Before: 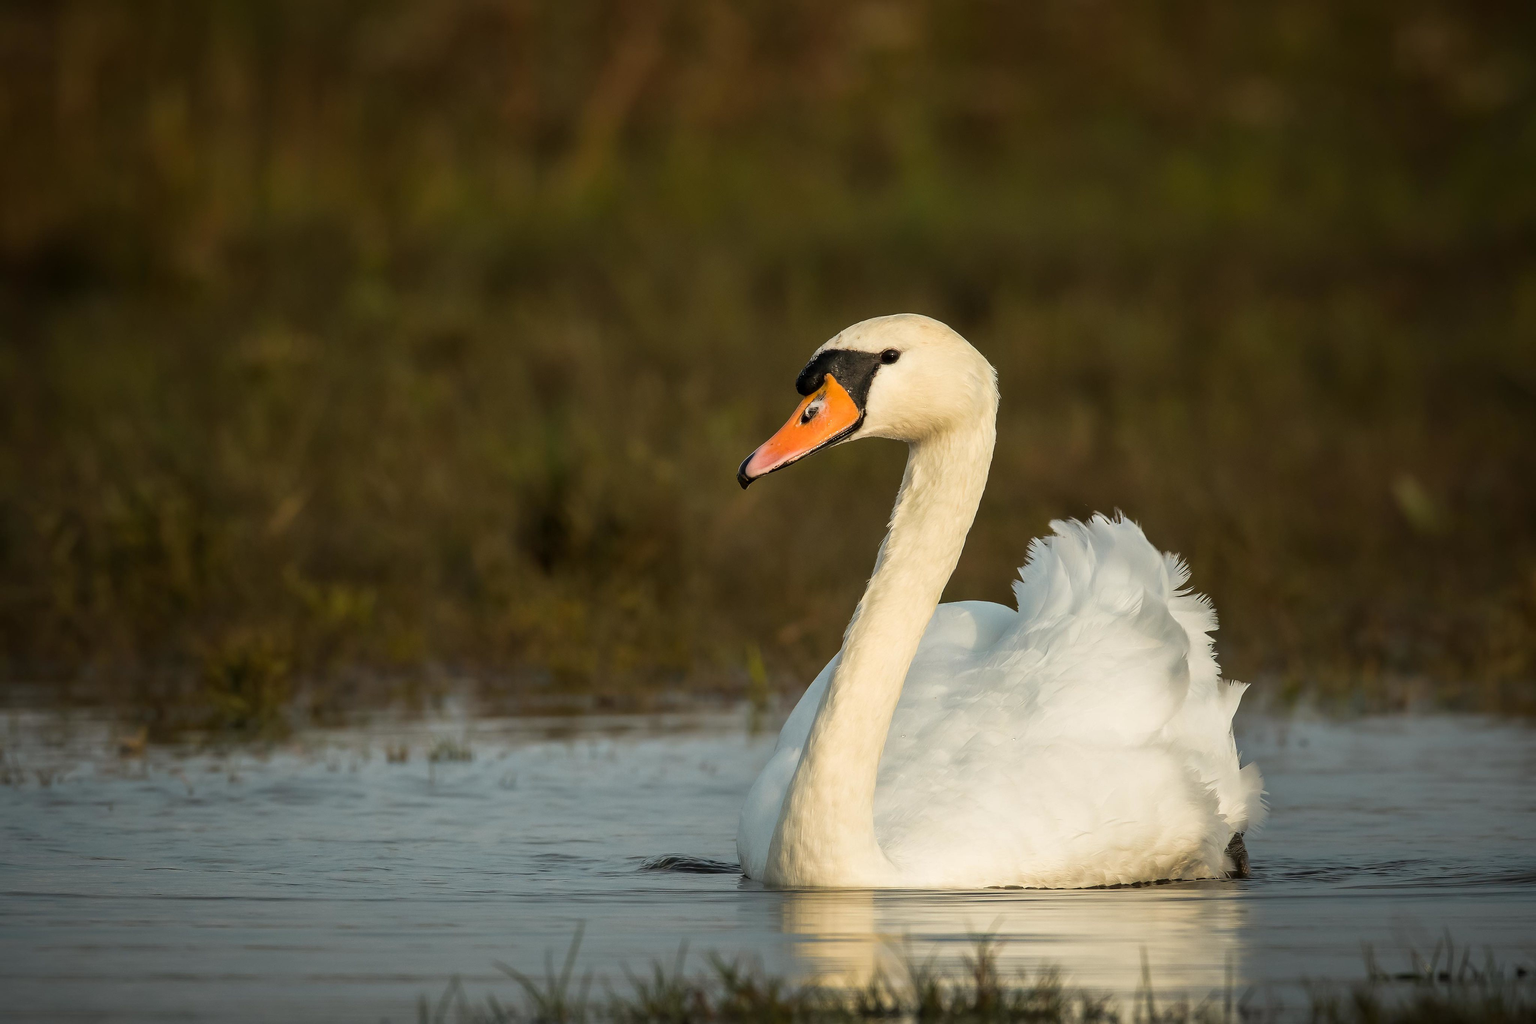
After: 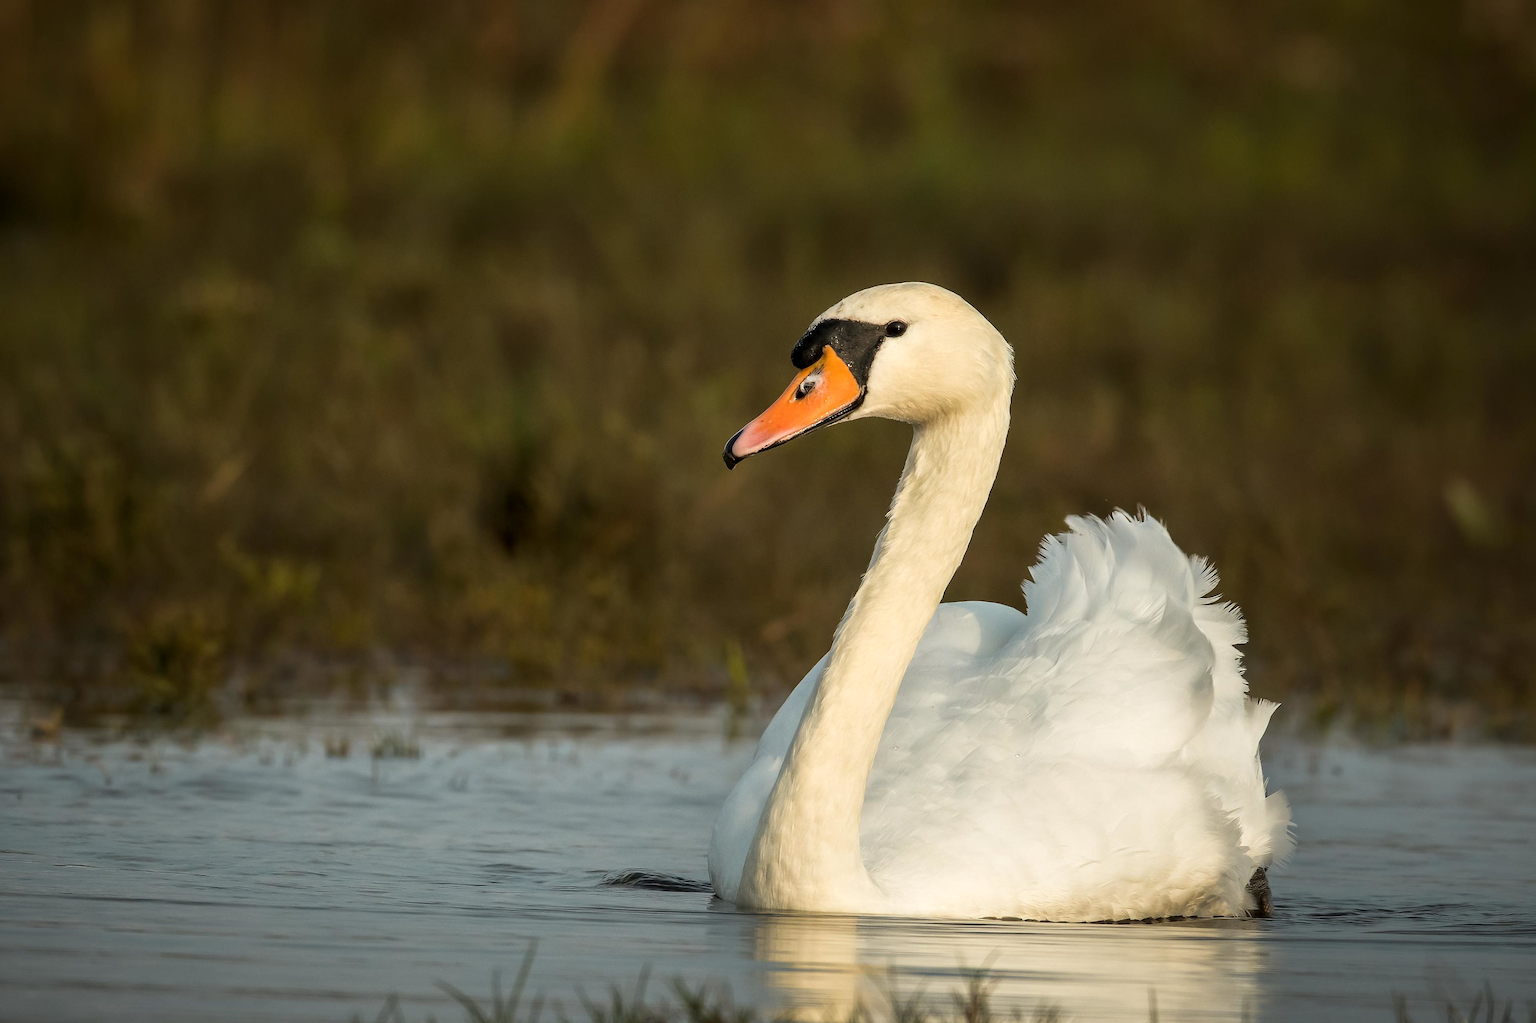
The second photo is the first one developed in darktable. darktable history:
tone equalizer: on, module defaults
crop and rotate: angle -2.02°, left 3.114%, top 3.893%, right 1.463%, bottom 0.751%
local contrast: highlights 103%, shadows 99%, detail 120%, midtone range 0.2
